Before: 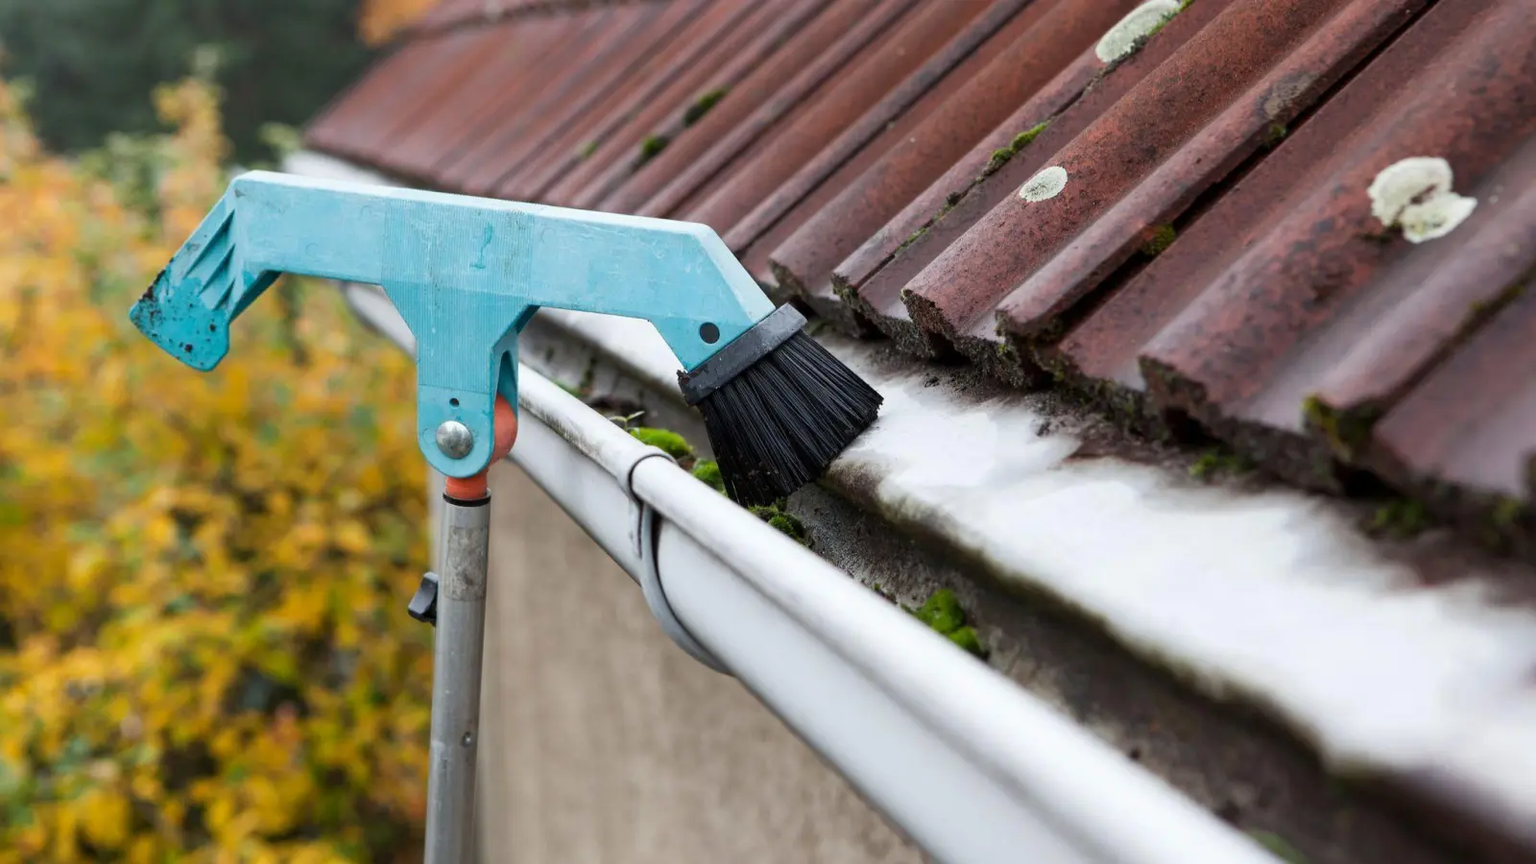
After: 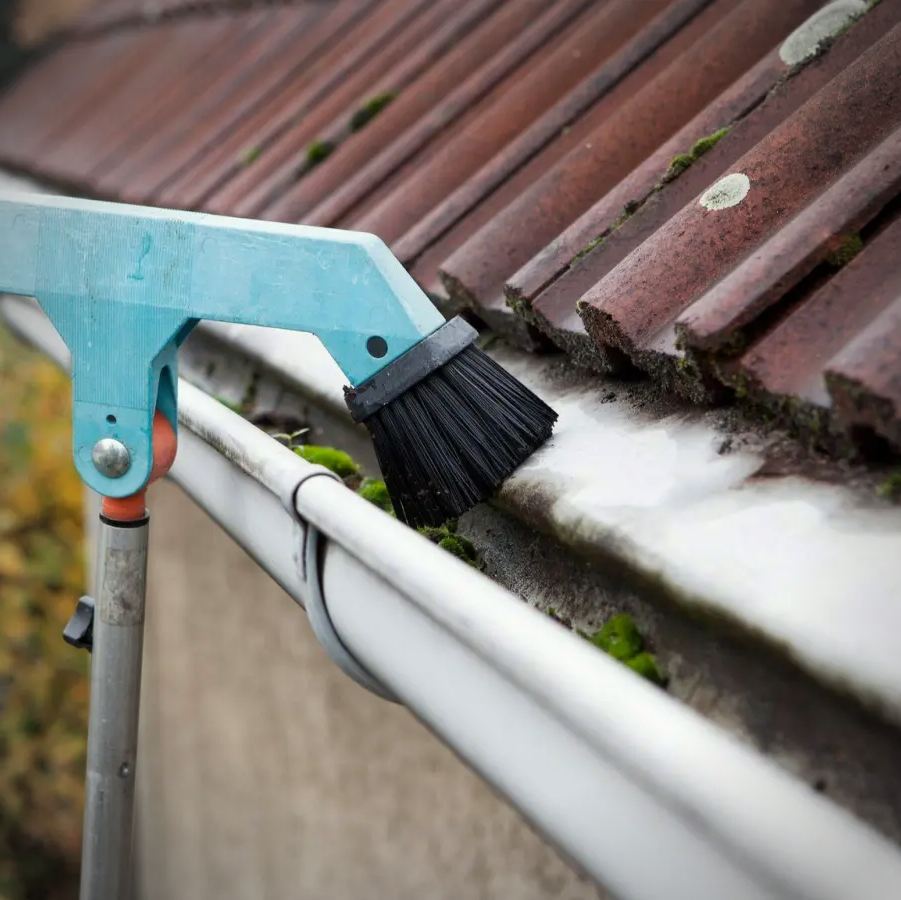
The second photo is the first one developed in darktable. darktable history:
color correction: highlights b* 3.05
crop and rotate: left 22.67%, right 20.998%
vignetting: on, module defaults
